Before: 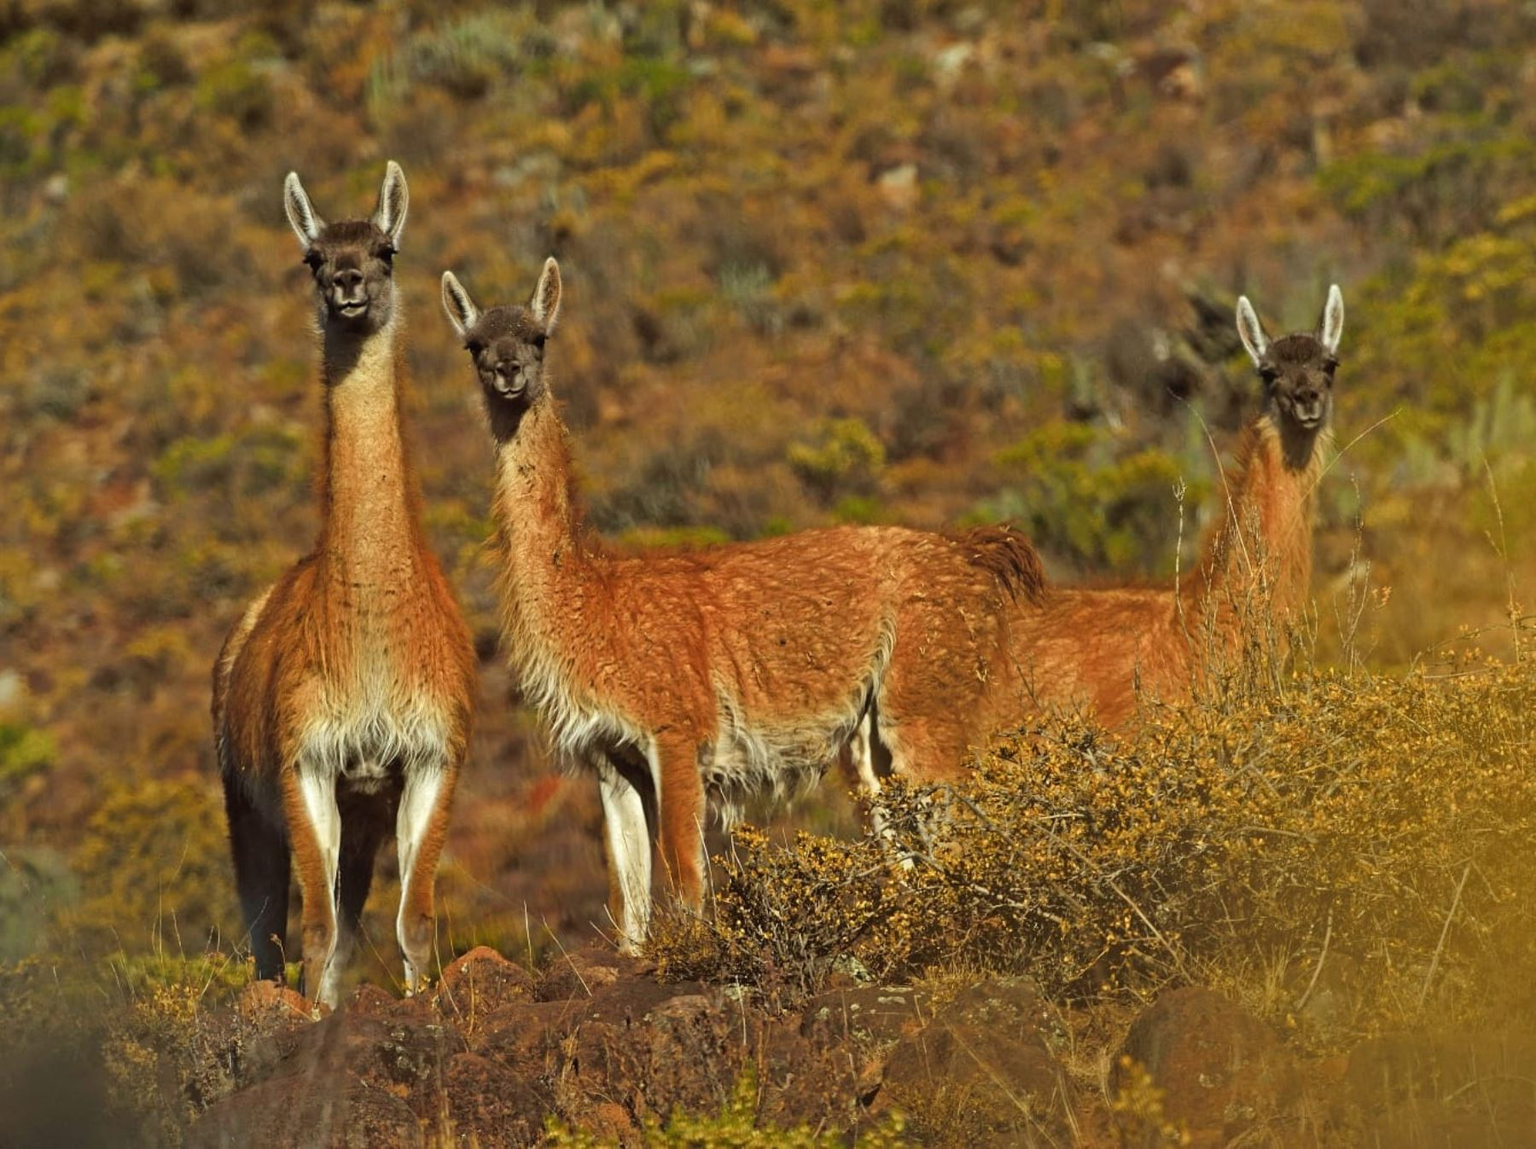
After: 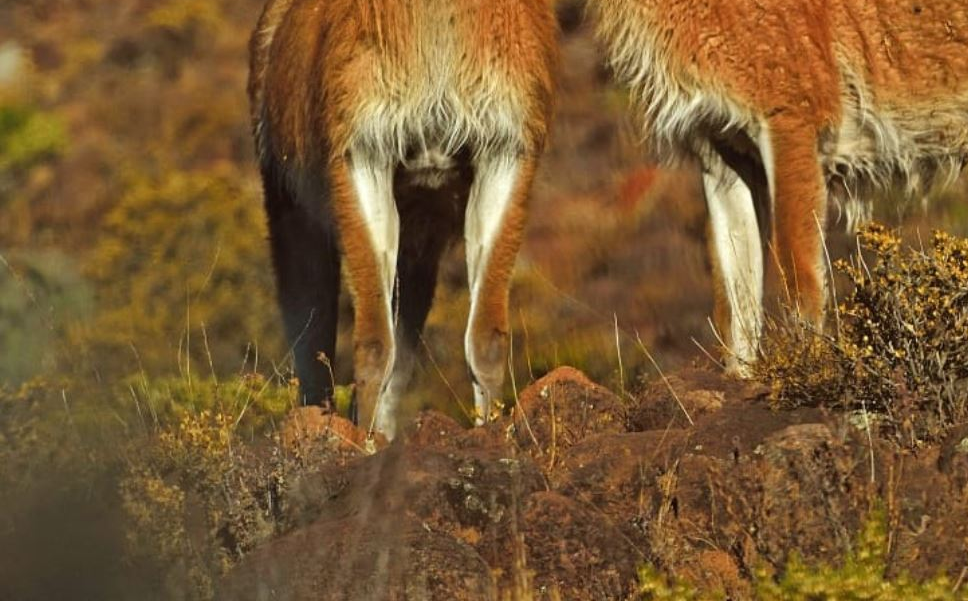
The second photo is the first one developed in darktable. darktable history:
crop and rotate: top 55.205%, right 46.213%, bottom 0.175%
